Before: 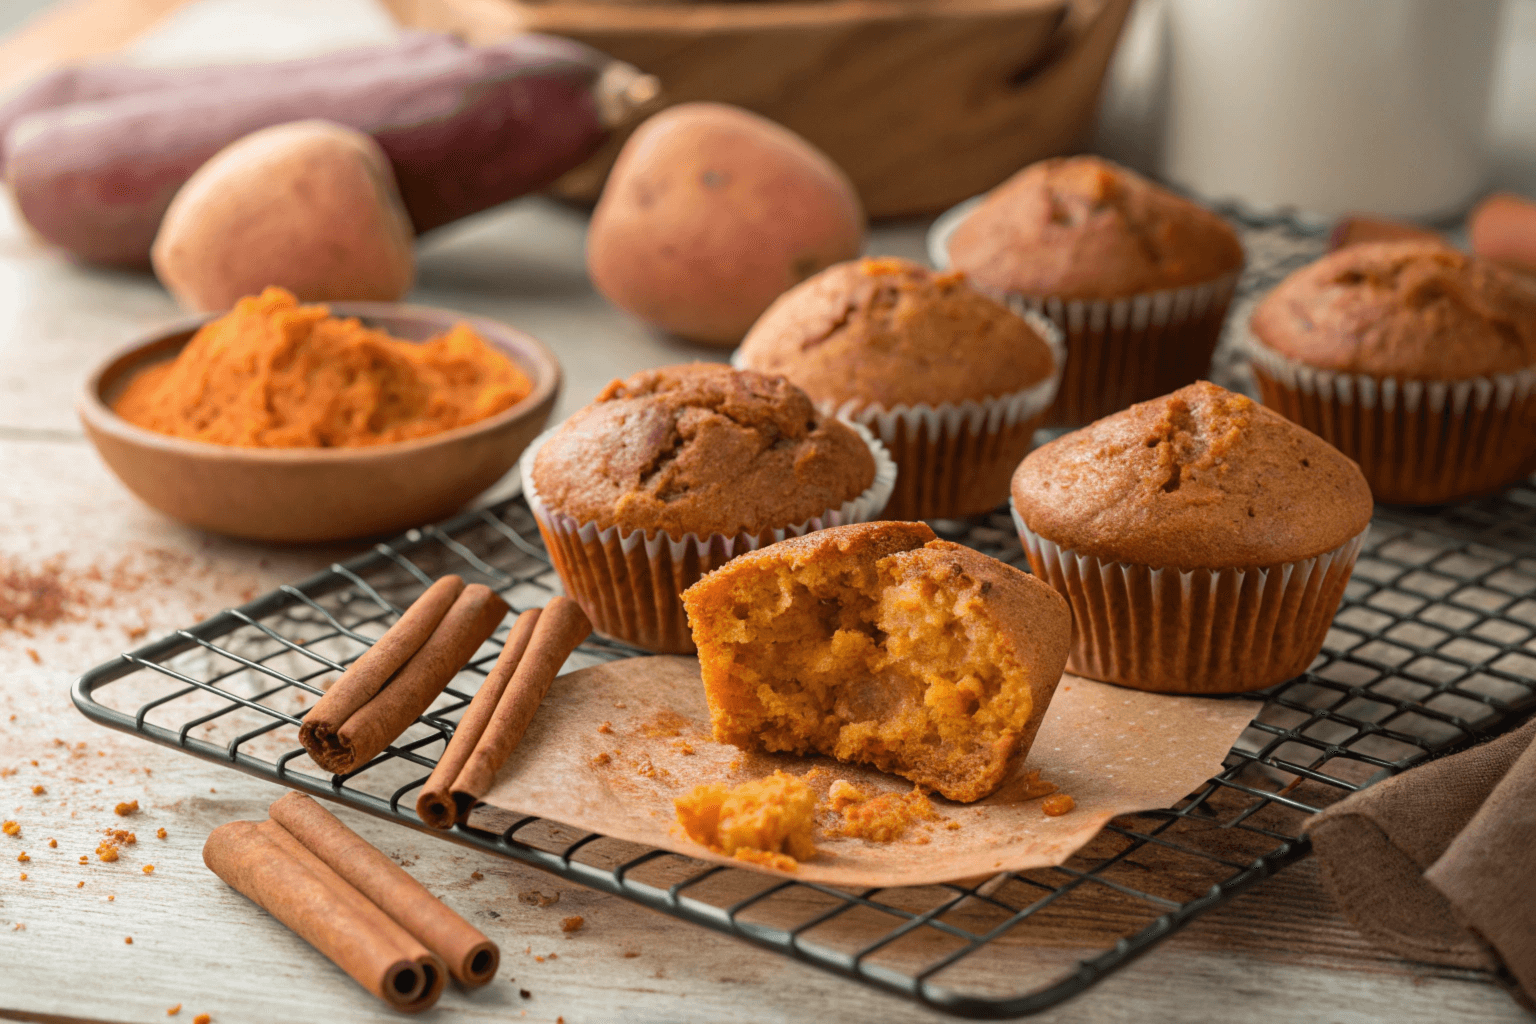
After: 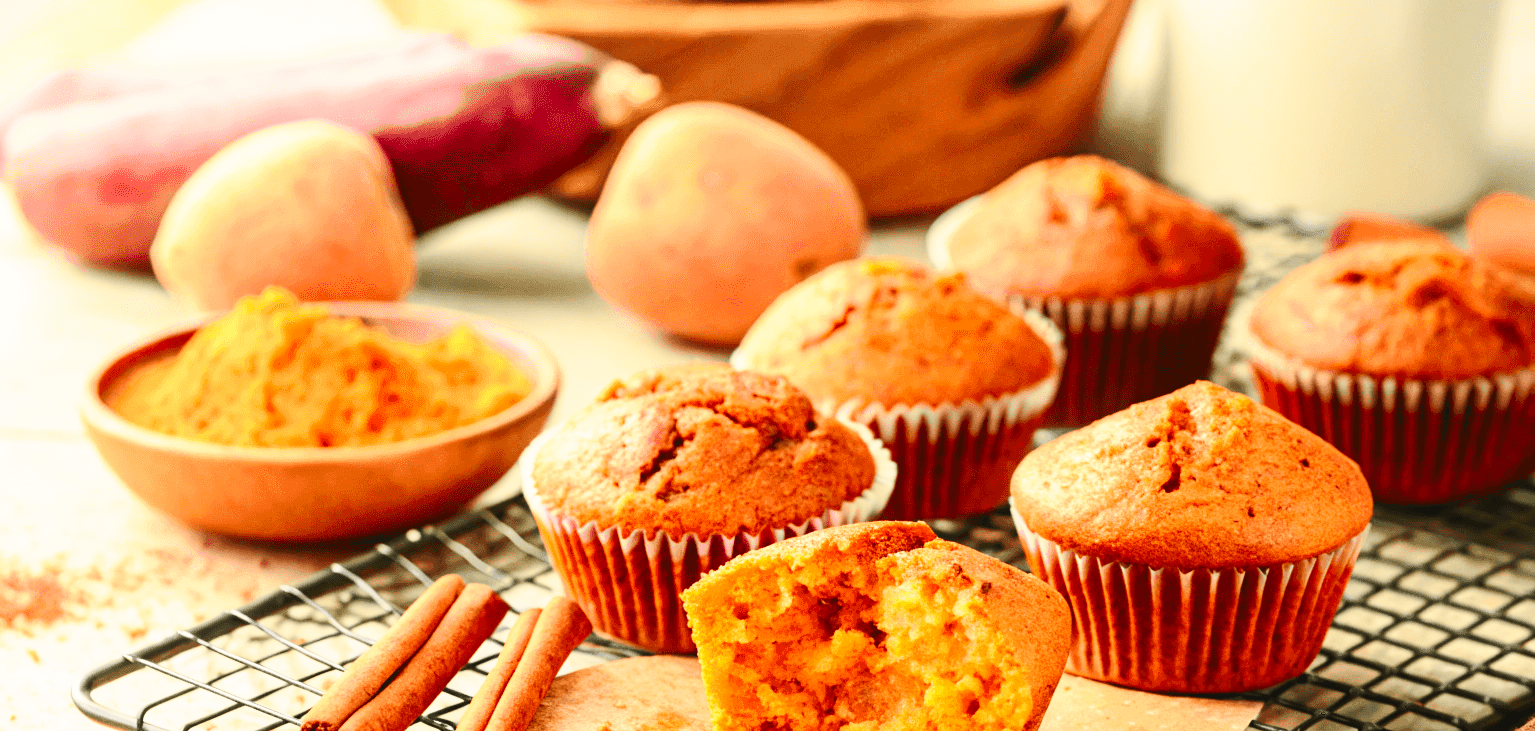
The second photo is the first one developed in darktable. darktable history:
base curve: curves: ch0 [(0, 0) (0.028, 0.03) (0.121, 0.232) (0.46, 0.748) (0.859, 0.968) (1, 1)], preserve colors none
crop: bottom 28.576%
tone curve: curves: ch0 [(0, 0.017) (0.259, 0.344) (0.593, 0.778) (0.786, 0.931) (1, 0.999)]; ch1 [(0, 0) (0.405, 0.387) (0.442, 0.47) (0.492, 0.5) (0.511, 0.503) (0.548, 0.596) (0.7, 0.795) (1, 1)]; ch2 [(0, 0) (0.411, 0.433) (0.5, 0.504) (0.535, 0.581) (1, 1)], color space Lab, independent channels, preserve colors none
